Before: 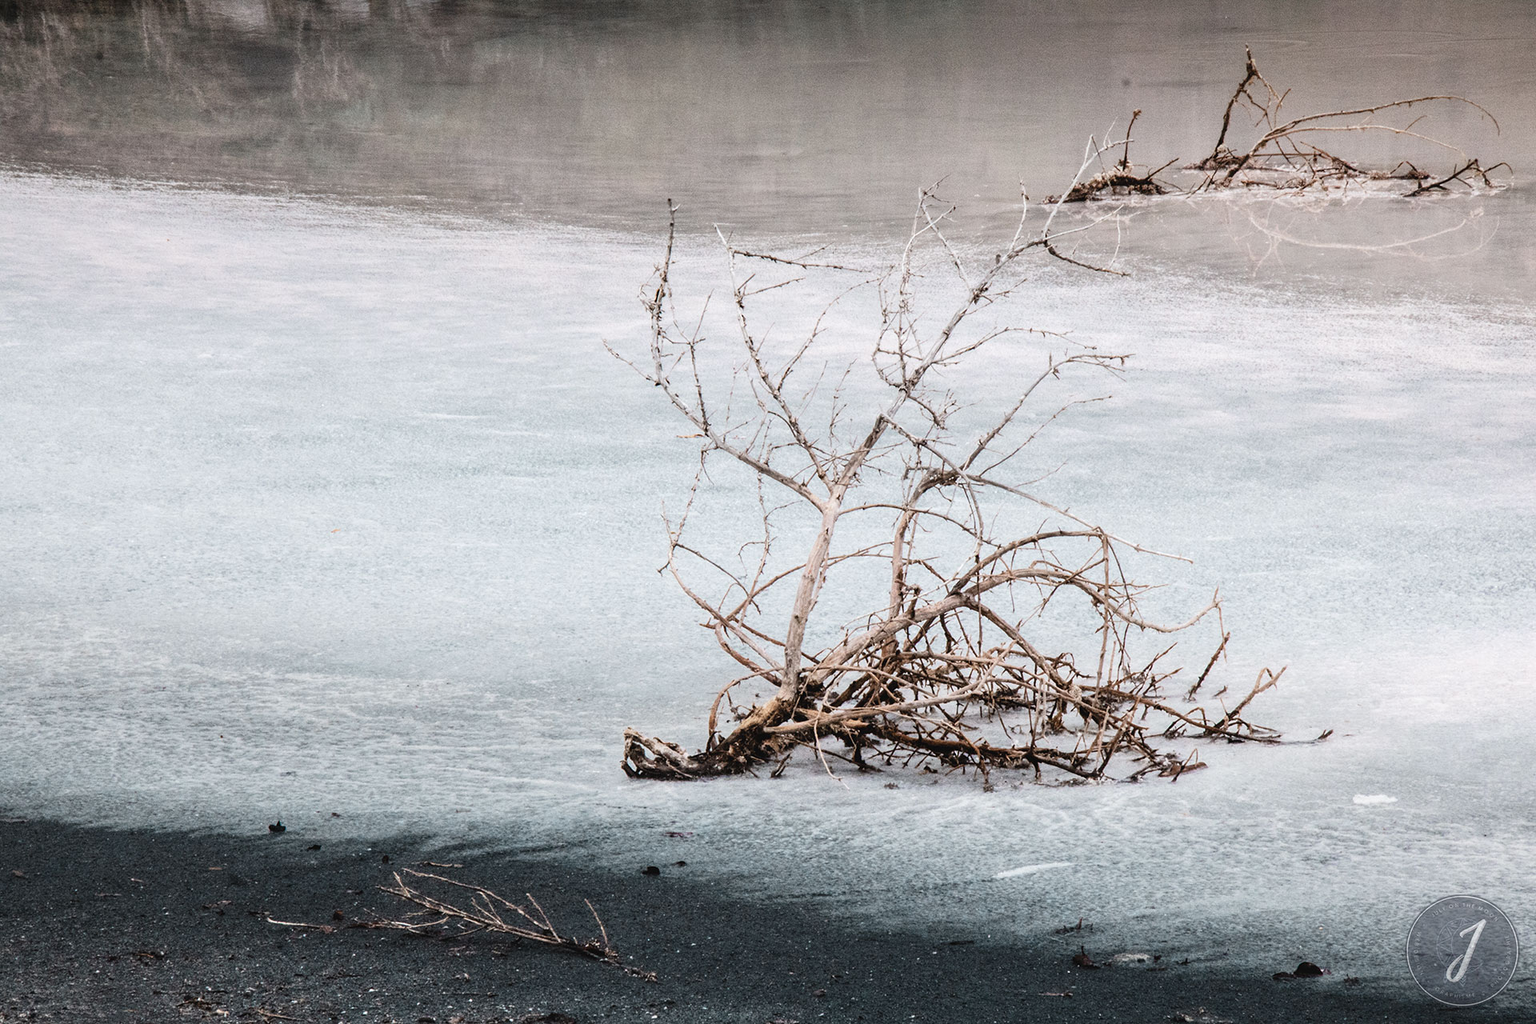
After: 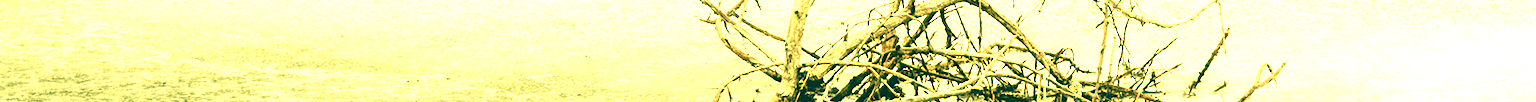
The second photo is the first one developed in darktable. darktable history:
color correction: highlights a* 1.83, highlights b* 34.02, shadows a* -36.68, shadows b* -5.48
graduated density: rotation -180°, offset 27.42
exposure: black level correction -0.002, exposure 1.115 EV, compensate highlight preservation false
white balance: red 1.08, blue 0.791
crop and rotate: top 59.084%, bottom 30.916%
rgb curve: curves: ch0 [(0.123, 0.061) (0.995, 0.887)]; ch1 [(0.06, 0.116) (1, 0.906)]; ch2 [(0, 0) (0.824, 0.69) (1, 1)], mode RGB, independent channels, compensate middle gray true
color zones: curves: ch0 [(0.018, 0.548) (0.197, 0.654) (0.425, 0.447) (0.605, 0.658) (0.732, 0.579)]; ch1 [(0.105, 0.531) (0.224, 0.531) (0.386, 0.39) (0.618, 0.456) (0.732, 0.456) (0.956, 0.421)]; ch2 [(0.039, 0.583) (0.215, 0.465) (0.399, 0.544) (0.465, 0.548) (0.614, 0.447) (0.724, 0.43) (0.882, 0.623) (0.956, 0.632)]
local contrast: detail 110%
